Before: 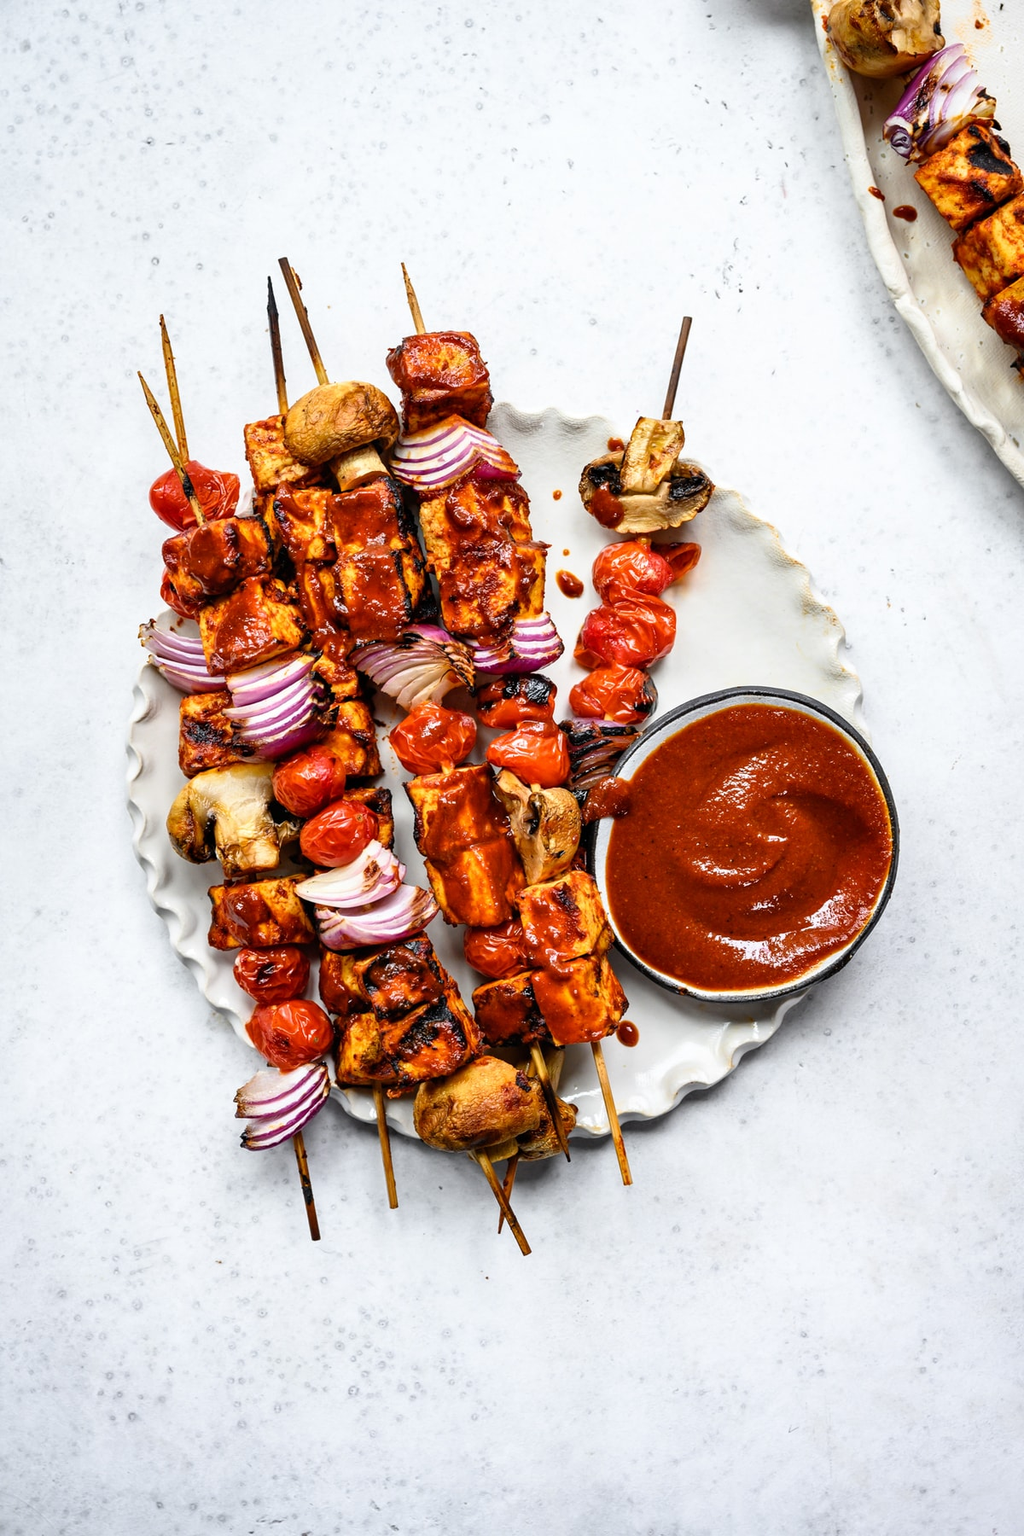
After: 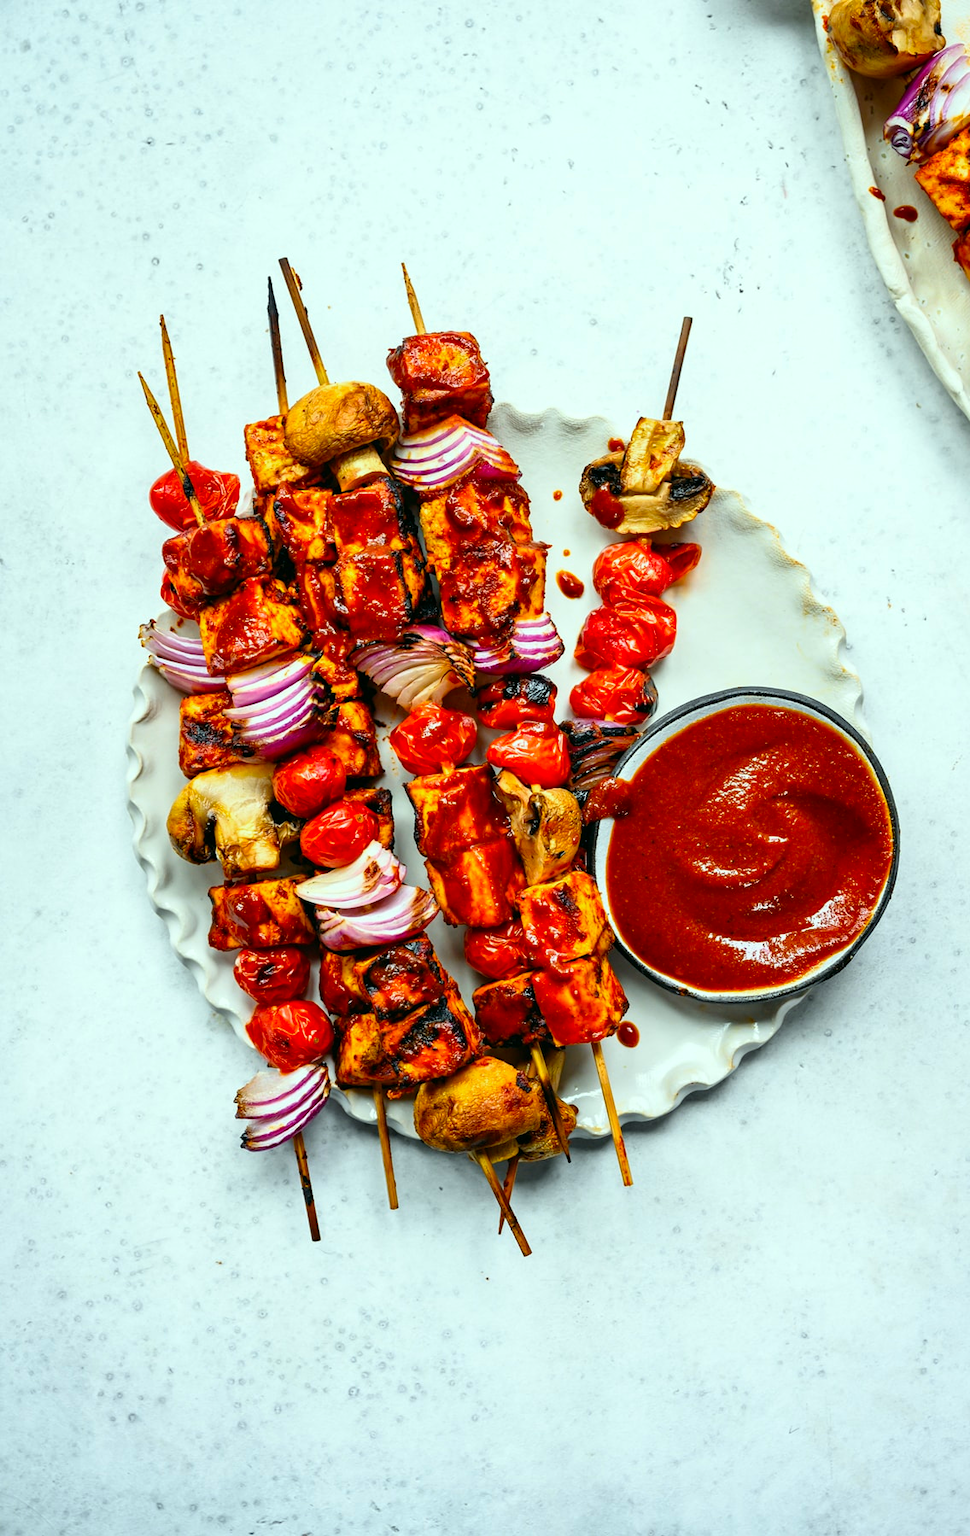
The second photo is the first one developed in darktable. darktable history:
crop and rotate: left 0%, right 5.171%
color correction: highlights a* -7.34, highlights b* 1.39, shadows a* -3.79, saturation 1.37
